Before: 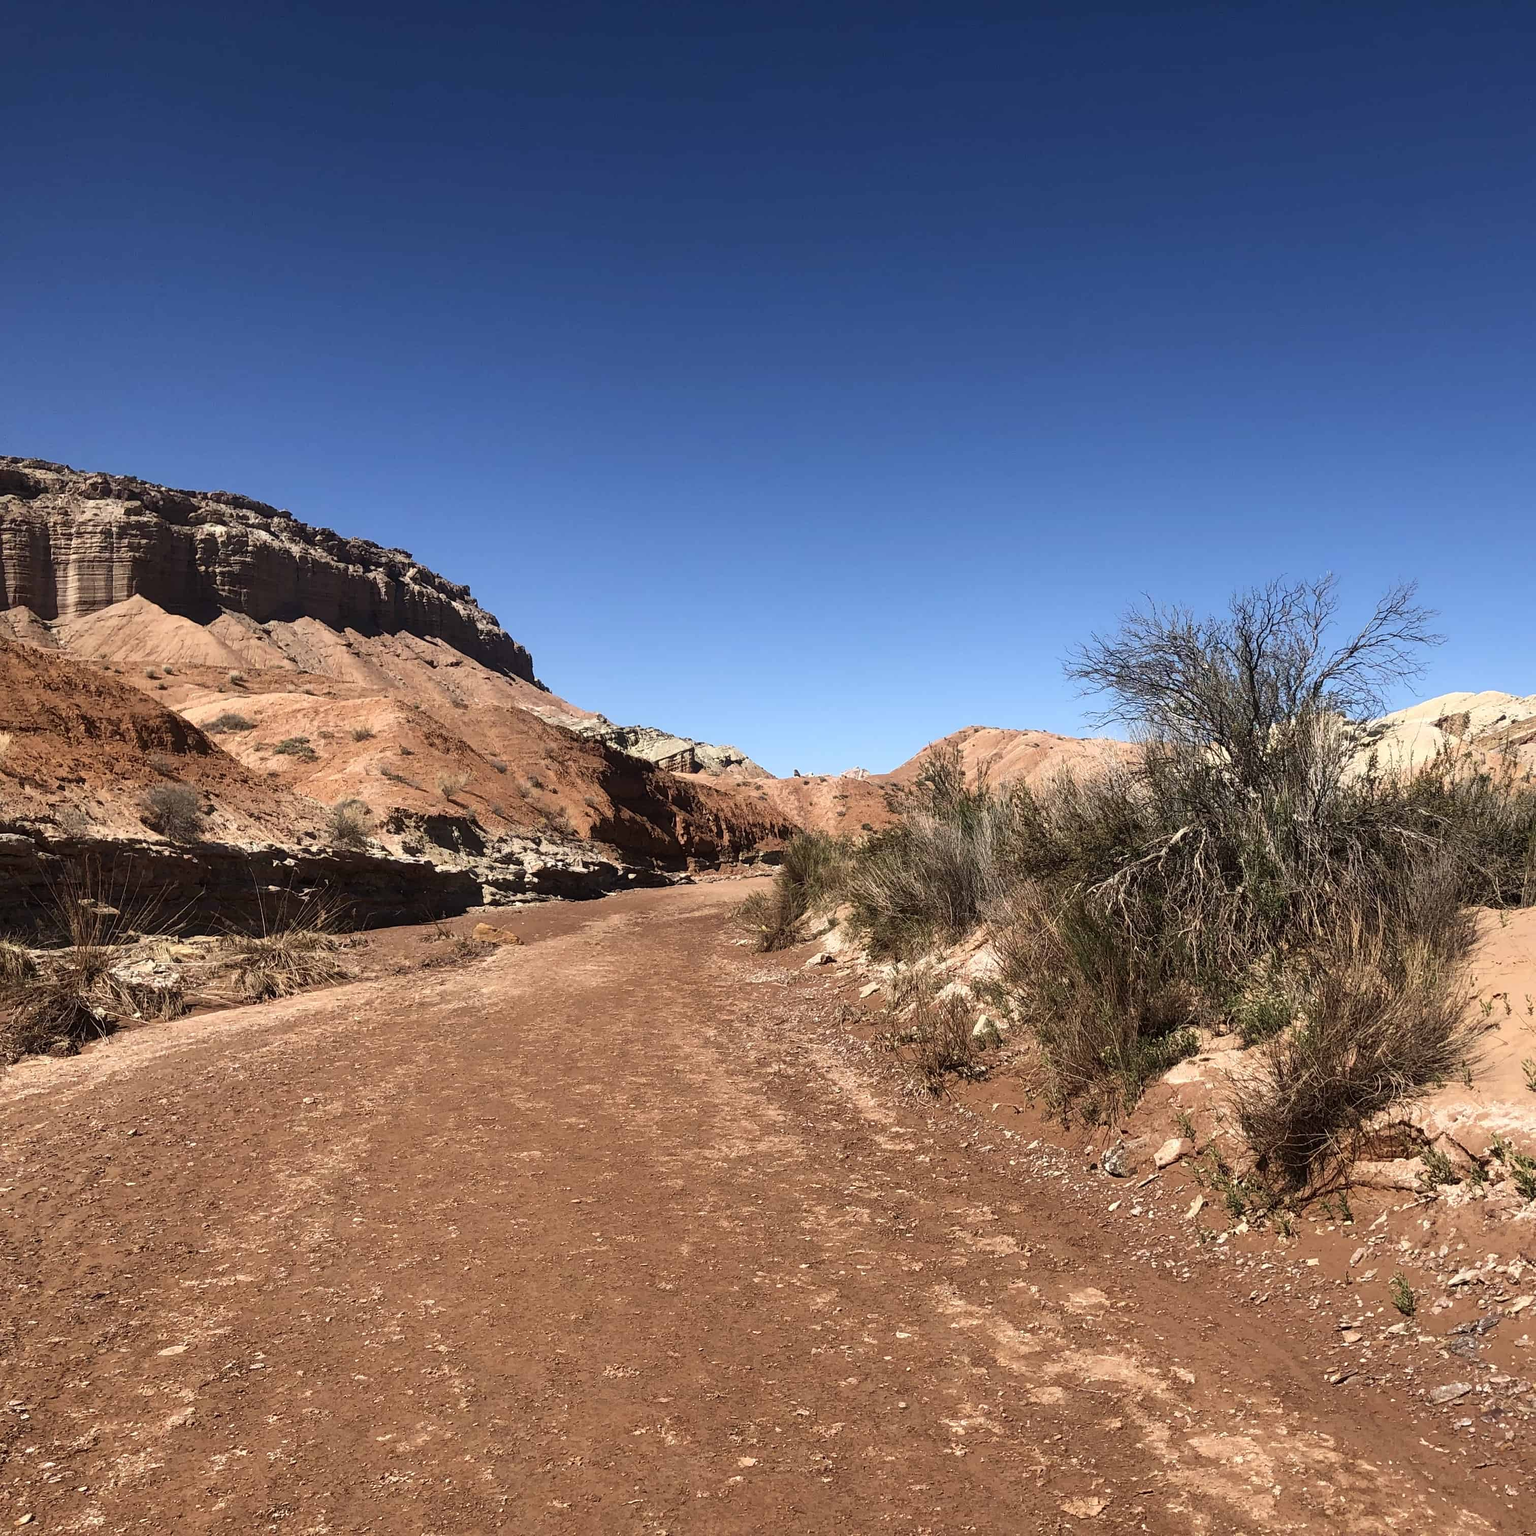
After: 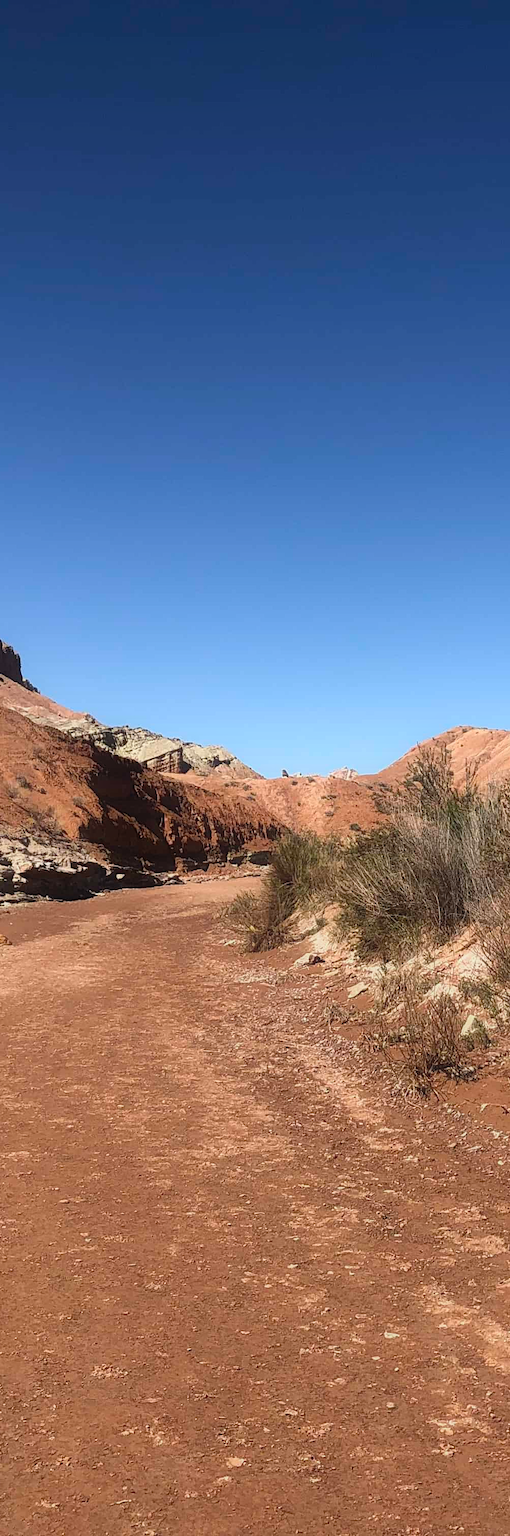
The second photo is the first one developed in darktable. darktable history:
crop: left 33.36%, right 33.36%
contrast equalizer: y [[0.5, 0.496, 0.435, 0.435, 0.496, 0.5], [0.5 ×6], [0.5 ×6], [0 ×6], [0 ×6]]
